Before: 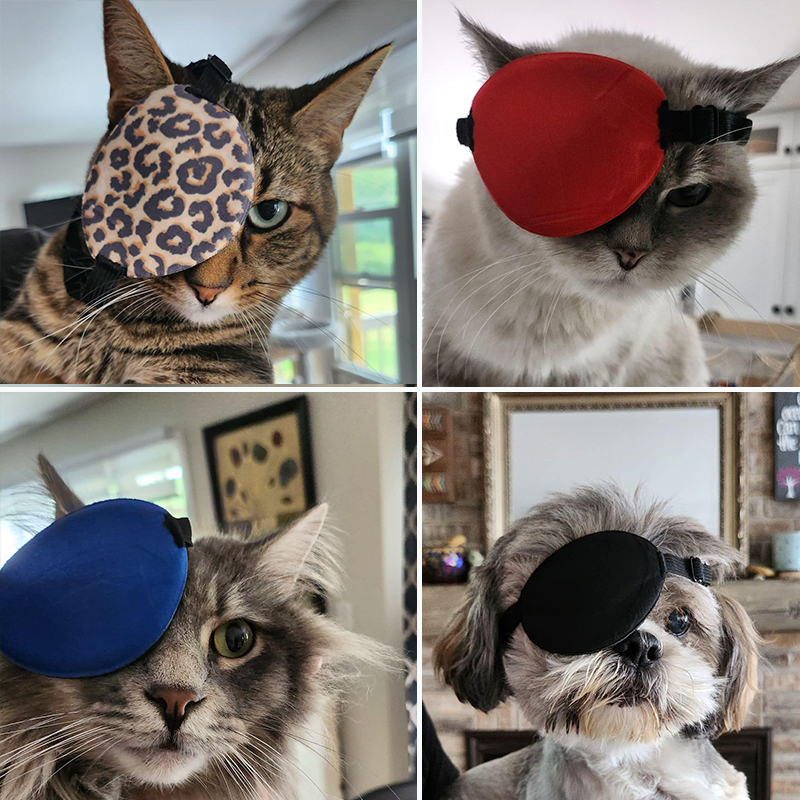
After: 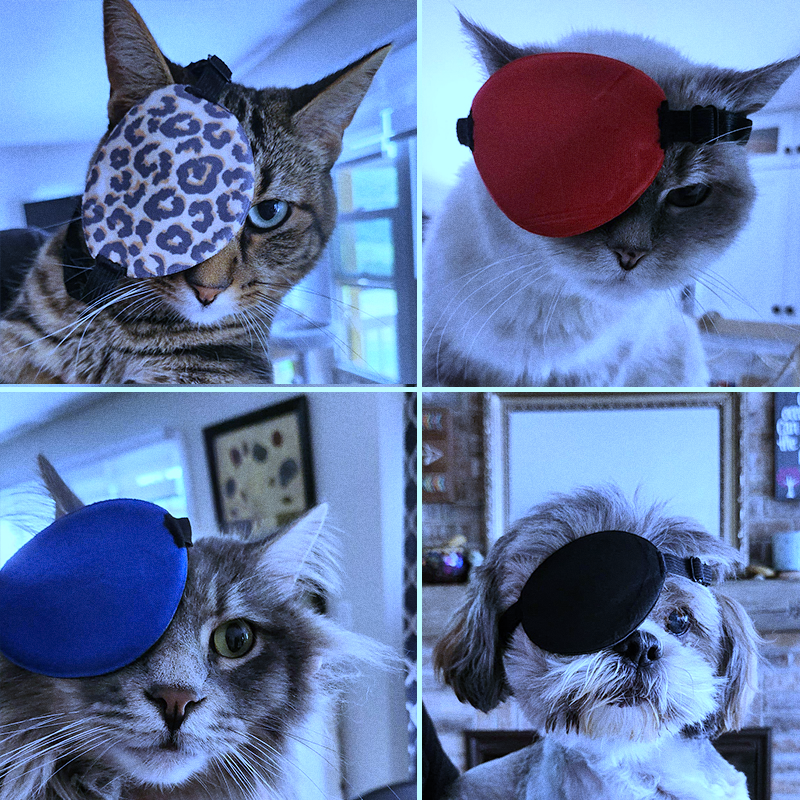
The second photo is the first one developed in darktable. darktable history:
white balance: red 0.766, blue 1.537
grain: coarseness 0.09 ISO
